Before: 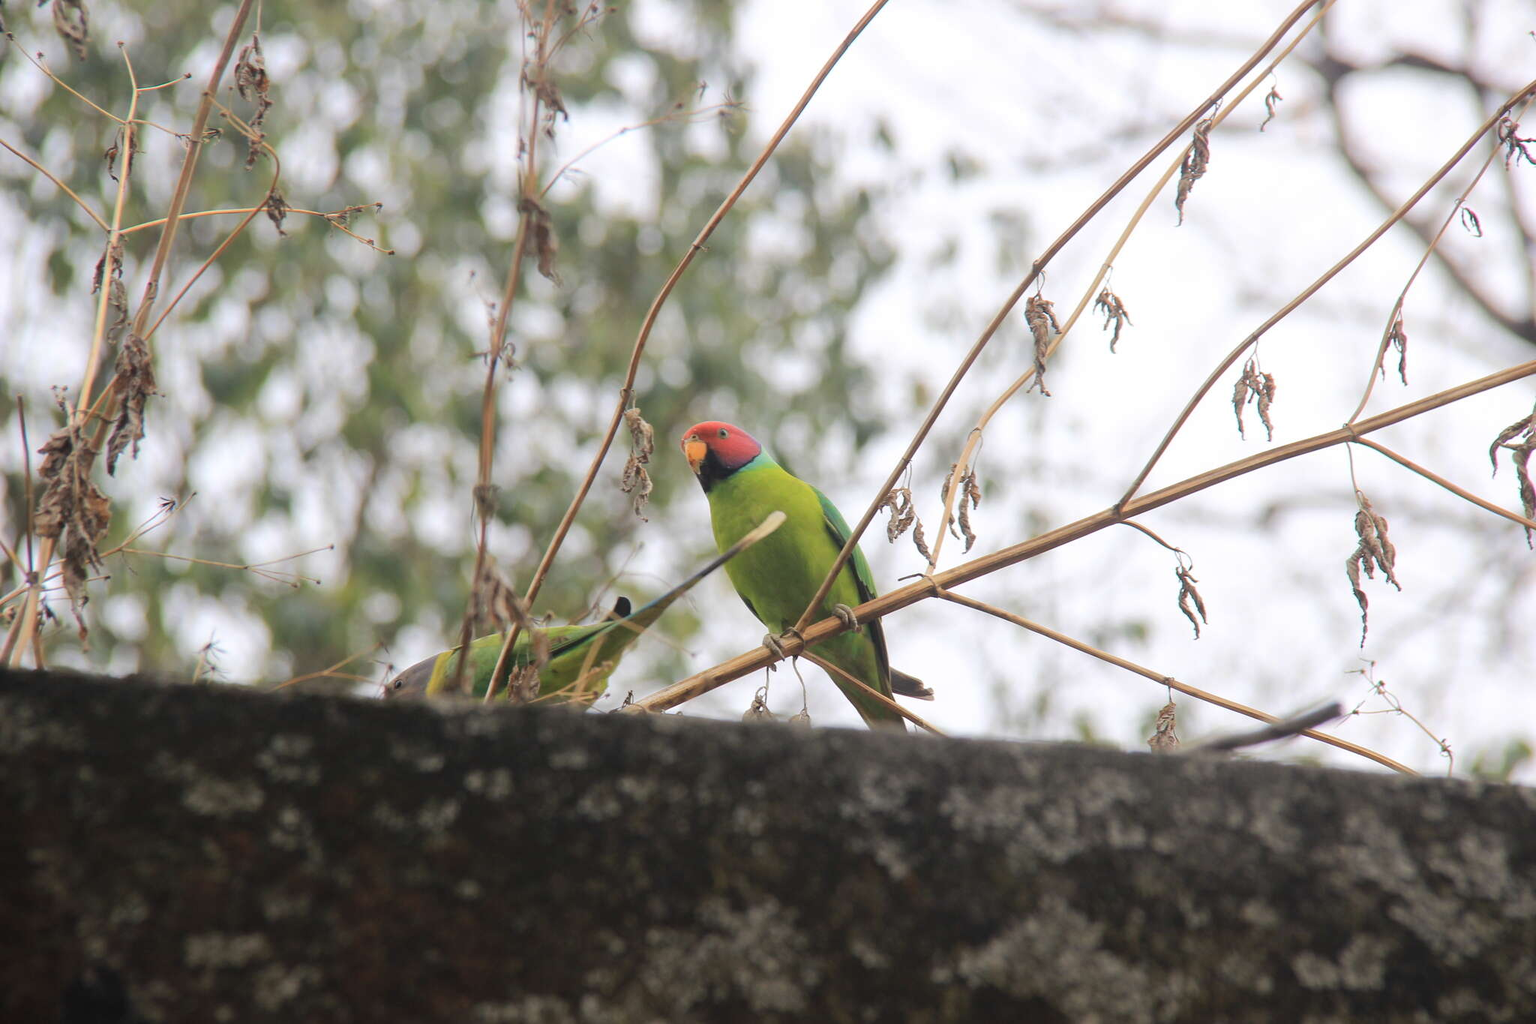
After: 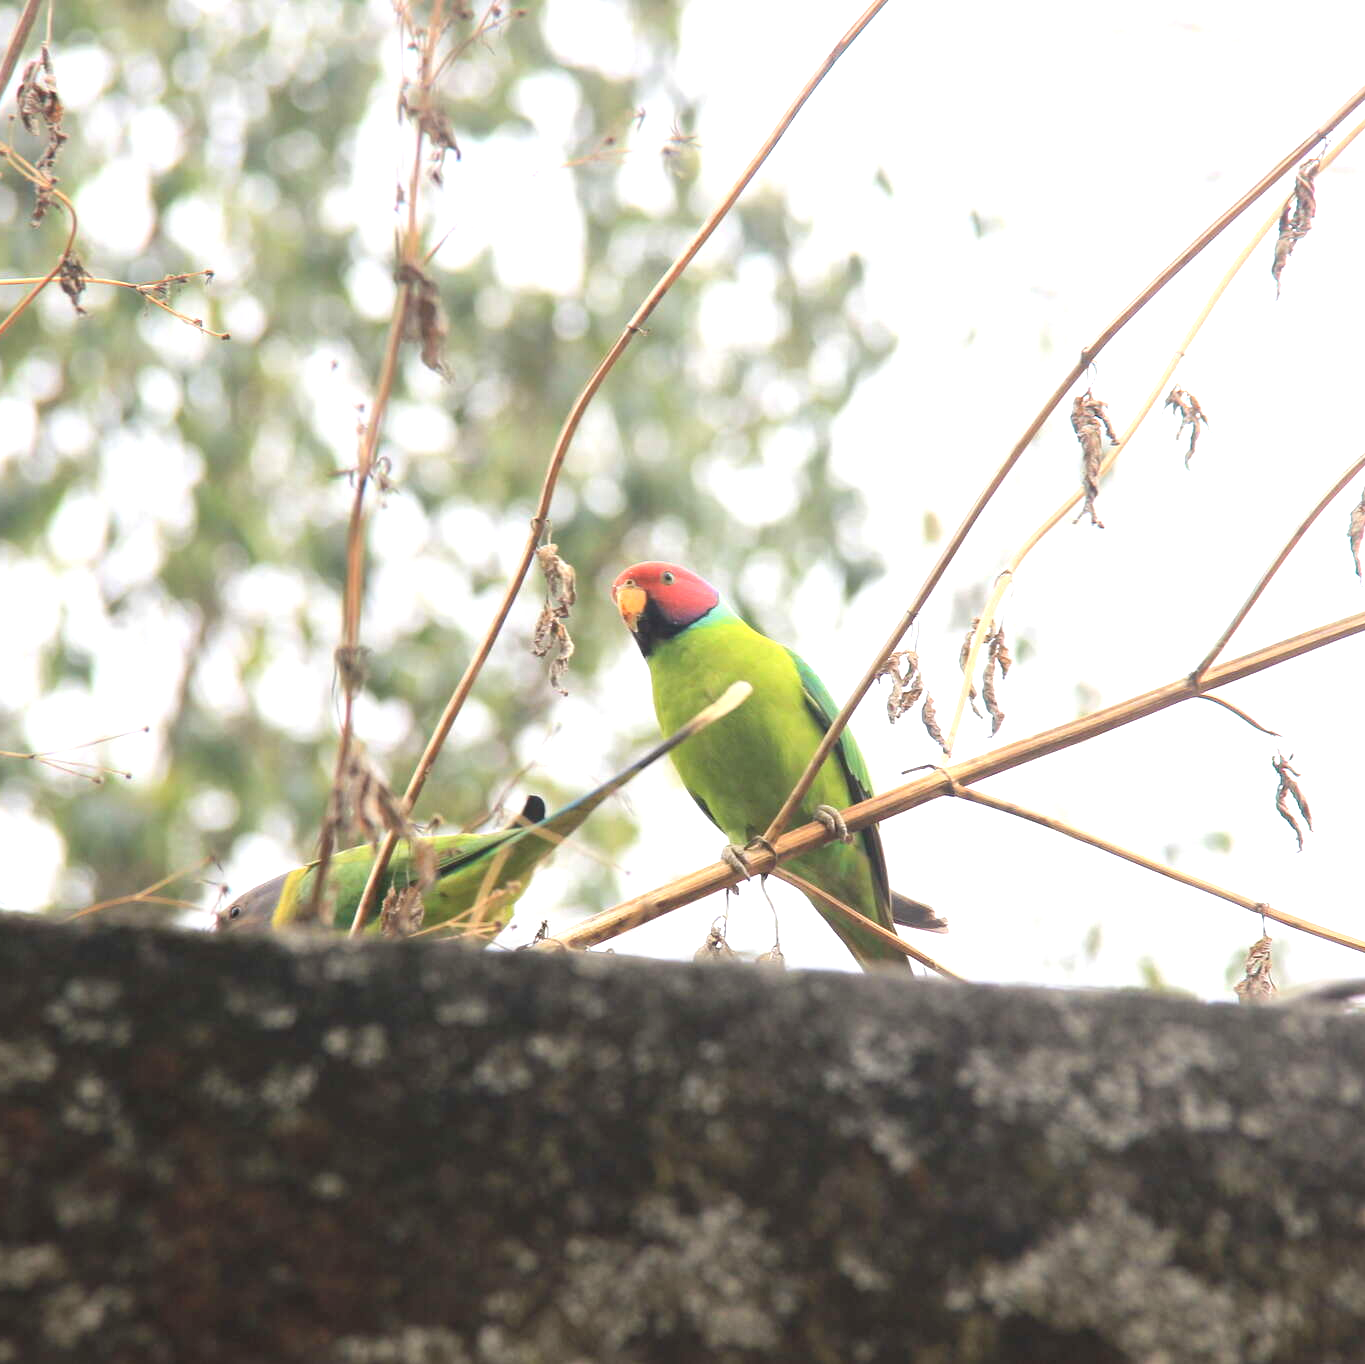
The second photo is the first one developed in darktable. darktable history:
crop and rotate: left 14.499%, right 18.802%
exposure: exposure 1 EV, compensate highlight preservation false
